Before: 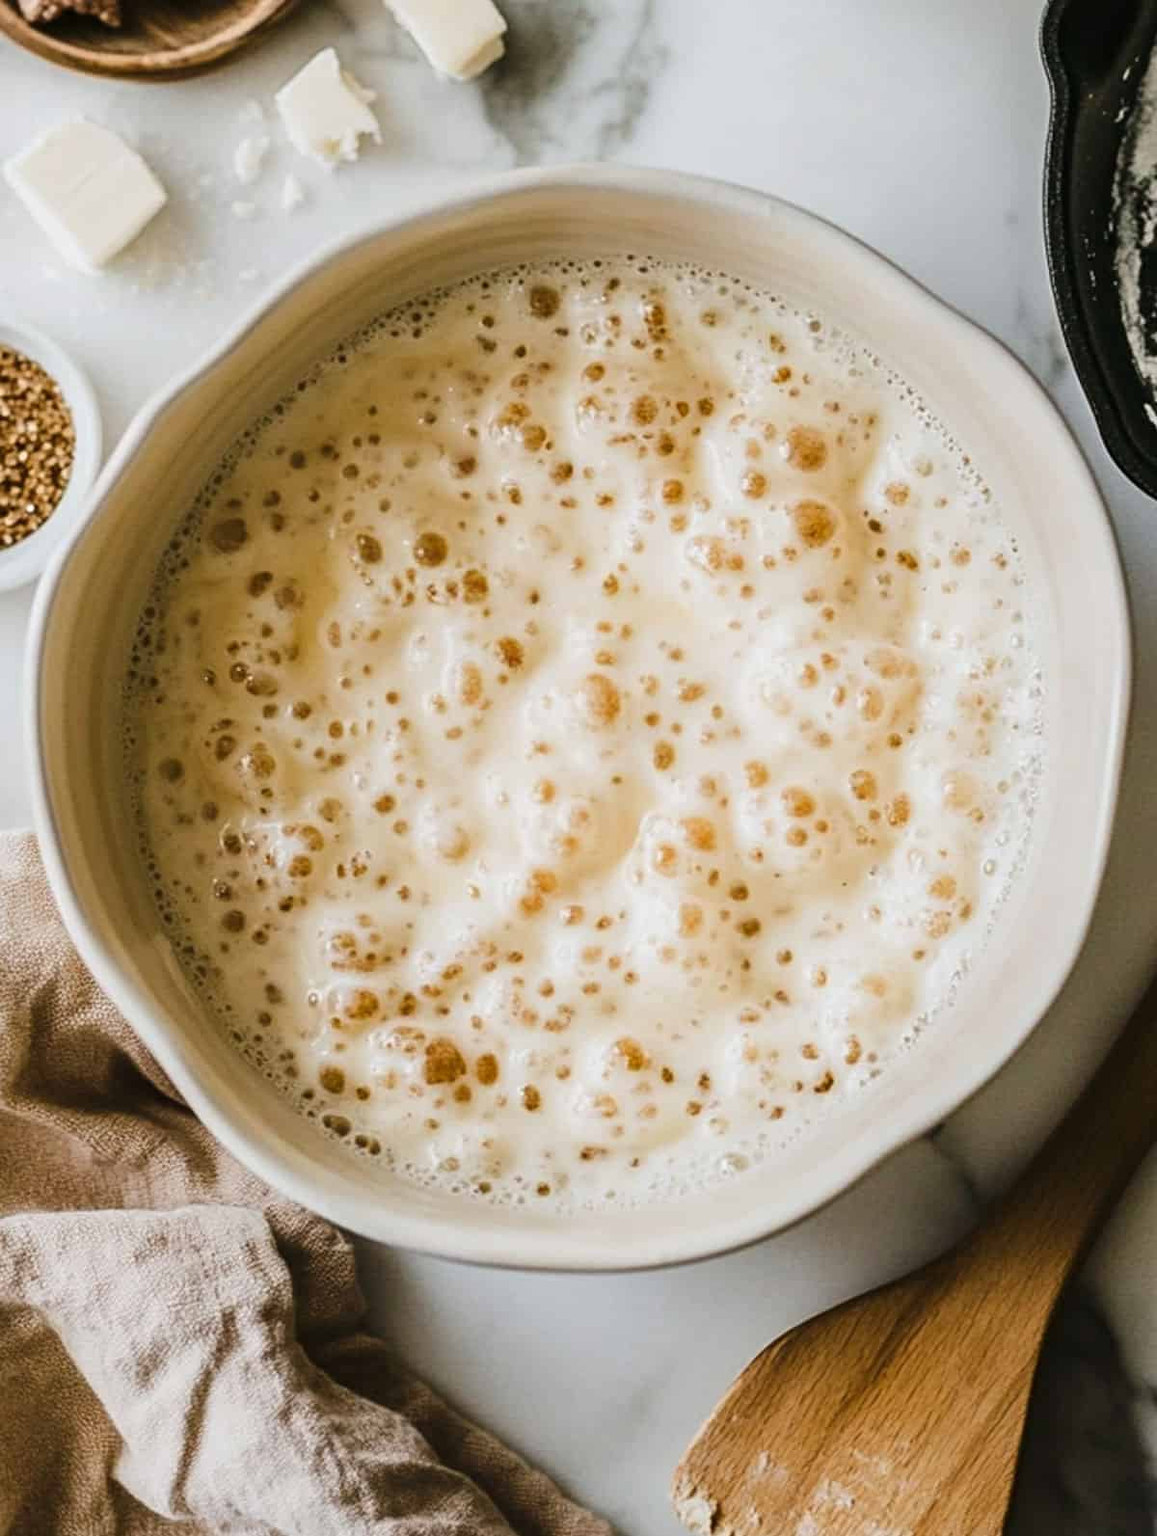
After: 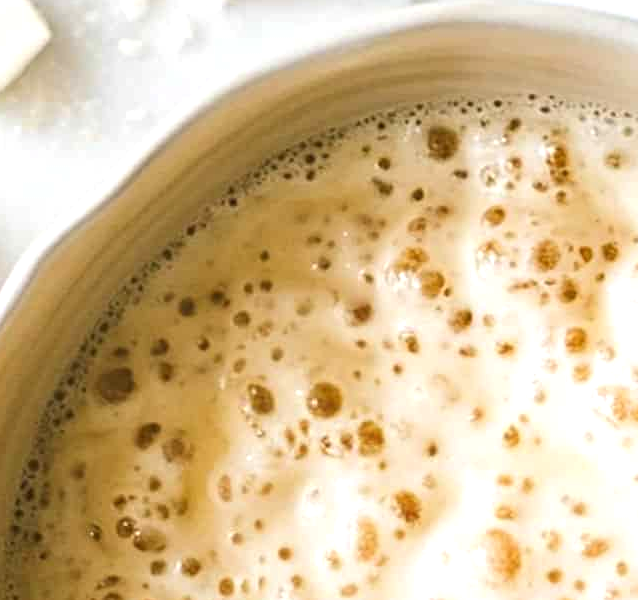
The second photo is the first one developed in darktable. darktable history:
crop: left 10.173%, top 10.719%, right 36.598%, bottom 51.614%
exposure: exposure 0.6 EV, compensate highlight preservation false
